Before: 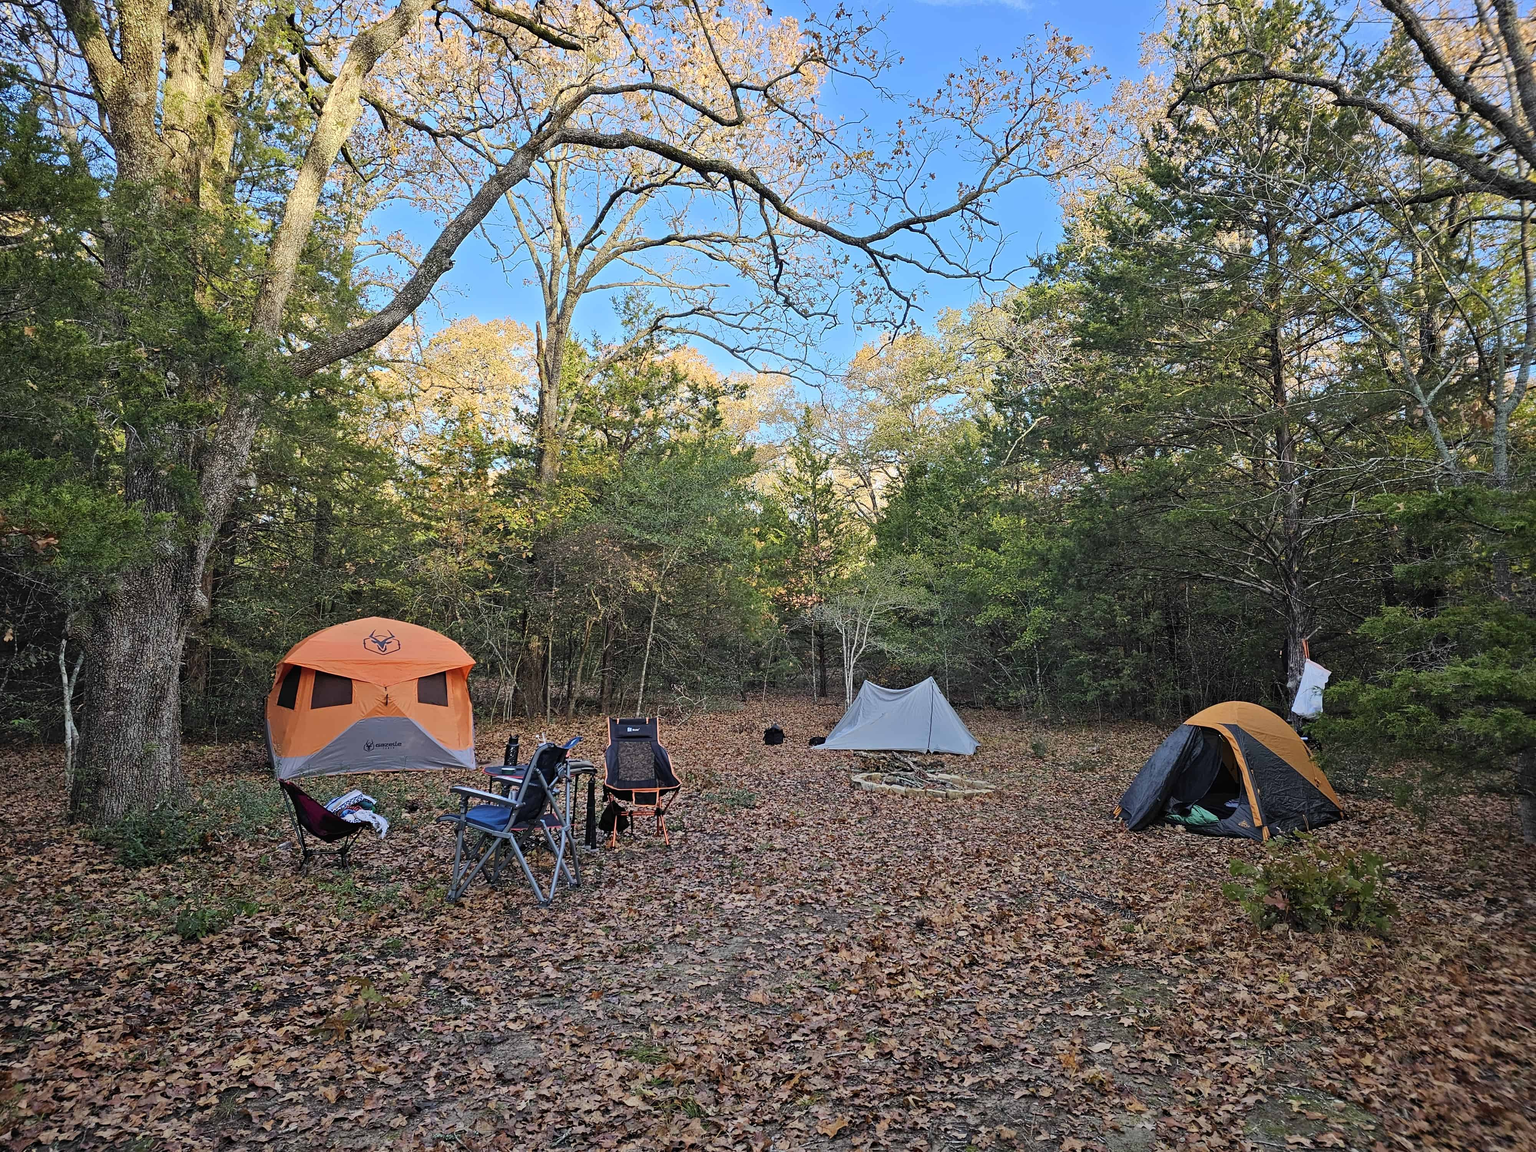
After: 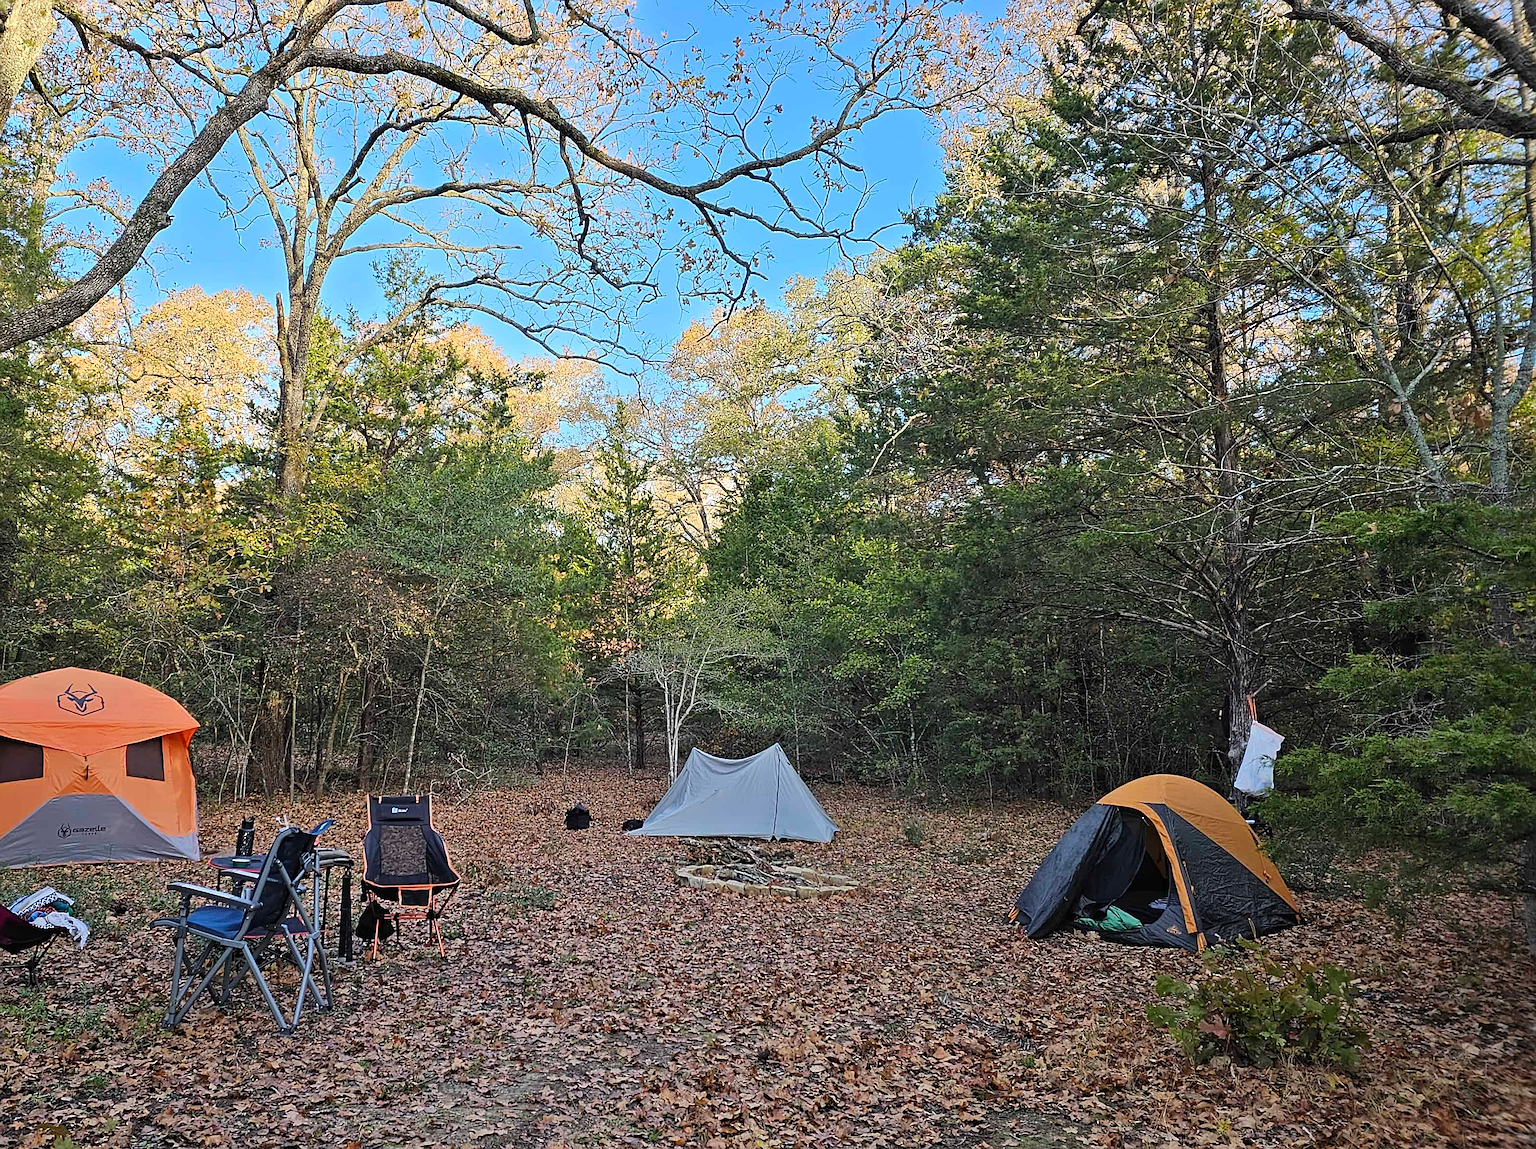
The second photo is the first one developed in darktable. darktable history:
crop and rotate: left 20.74%, top 7.912%, right 0.375%, bottom 13.378%
vignetting: fall-off start 116.67%, fall-off radius 59.26%, brightness -0.31, saturation -0.056
sharpen: on, module defaults
white balance: emerald 1
